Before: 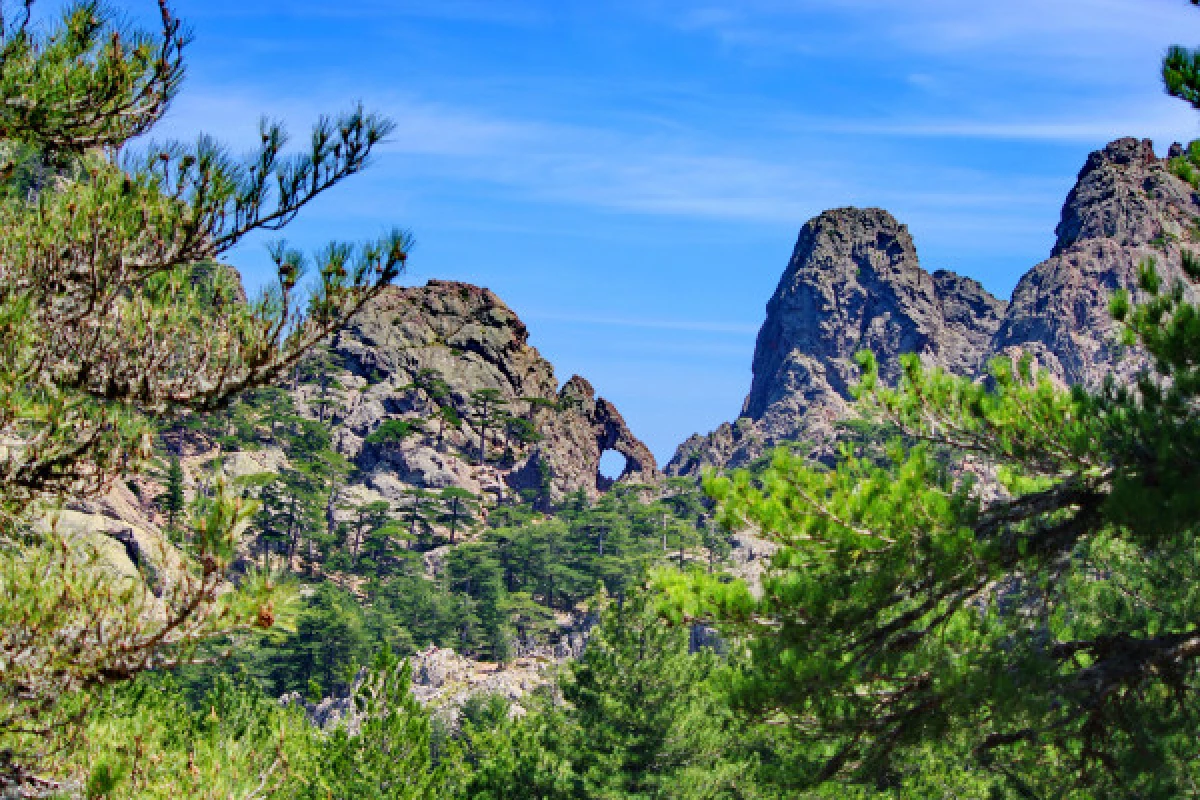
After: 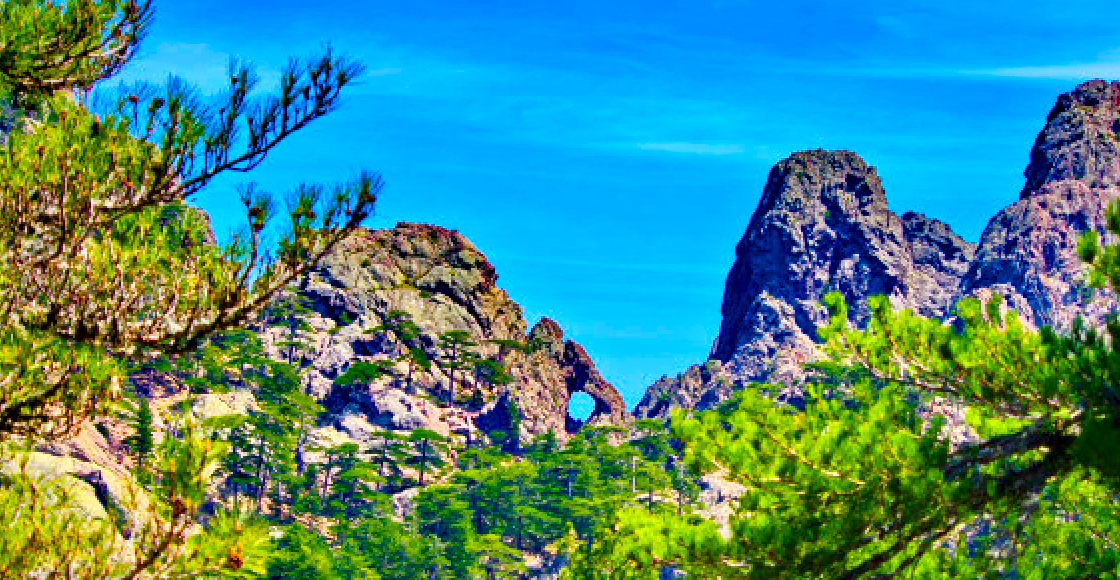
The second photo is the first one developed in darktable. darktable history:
crop: left 2.601%, top 7.287%, right 3.228%, bottom 20.164%
local contrast: mode bilateral grid, contrast 100, coarseness 100, detail 165%, midtone range 0.2
color balance rgb: perceptual saturation grading › global saturation 36.22%, perceptual saturation grading › shadows 36.032%, global vibrance 59.318%
tone equalizer: -8 EV 0.997 EV, -7 EV 1 EV, -6 EV 1.01 EV, -5 EV 0.998 EV, -4 EV 1.01 EV, -3 EV 0.733 EV, -2 EV 0.474 EV, -1 EV 0.238 EV
